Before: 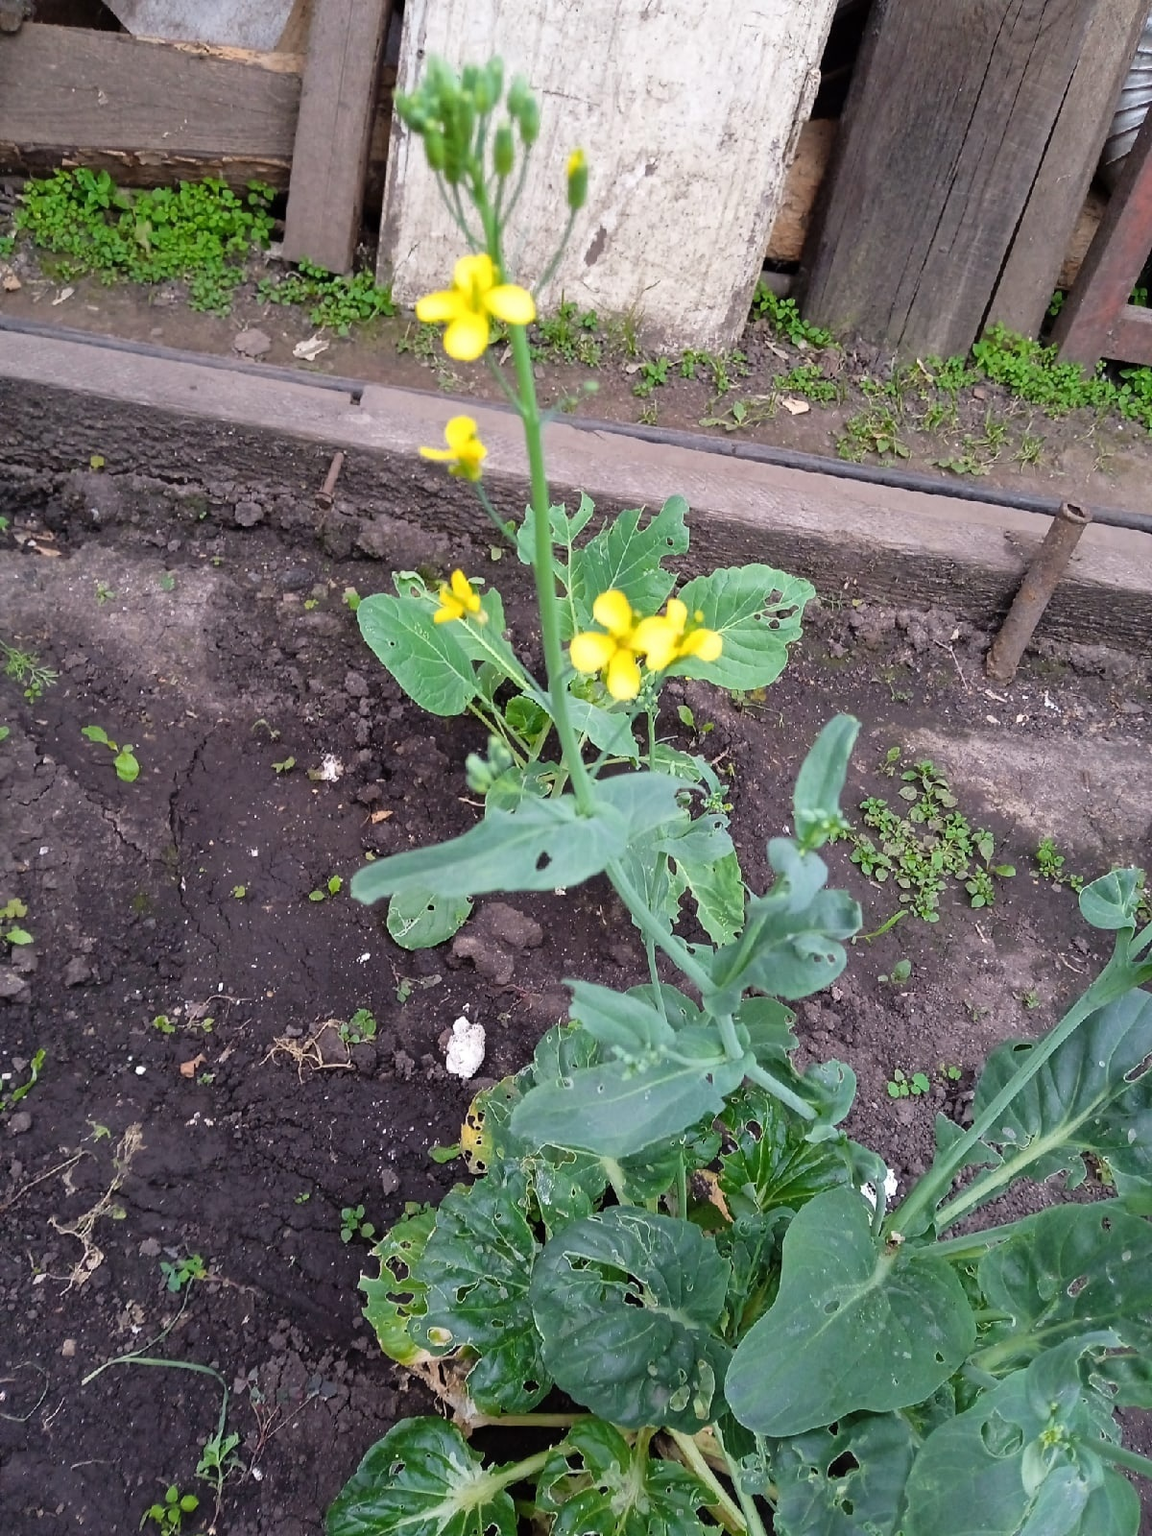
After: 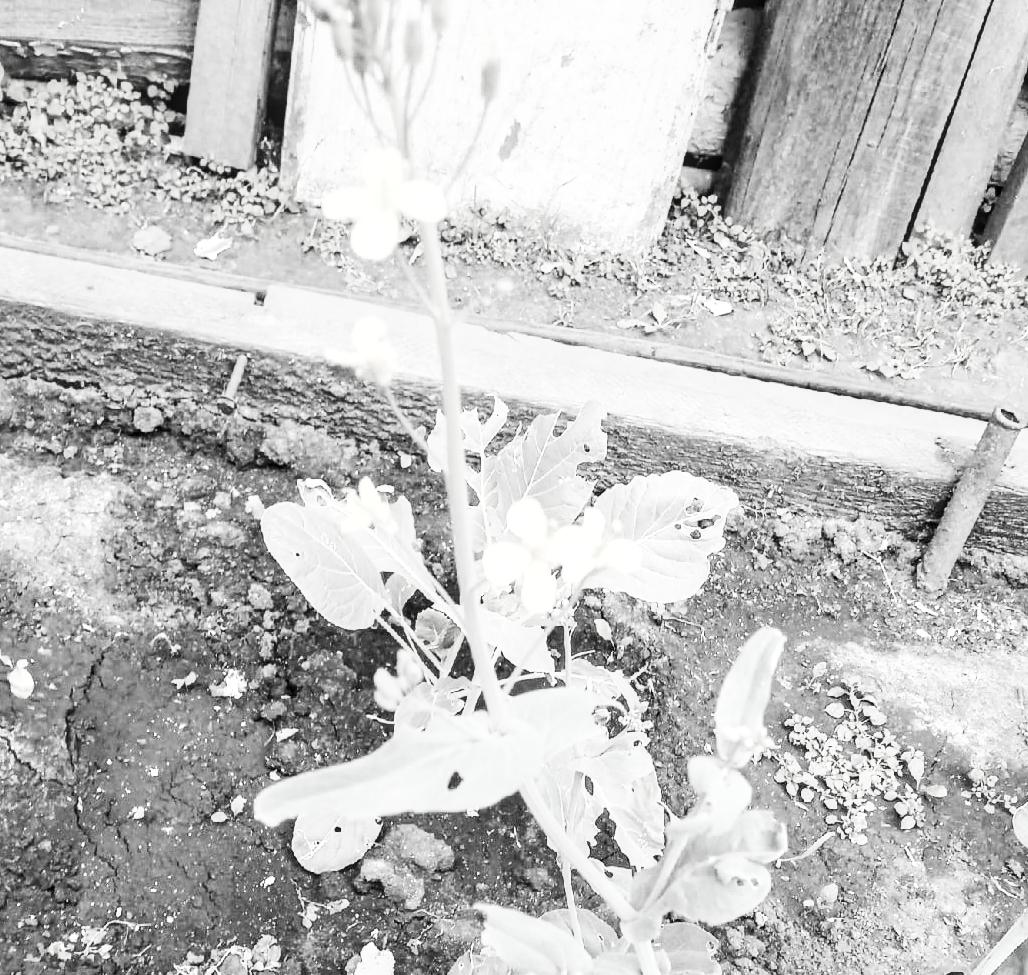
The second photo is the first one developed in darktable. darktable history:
exposure: exposure 1 EV, compensate exposure bias true, compensate highlight preservation false
crop and rotate: left 9.293%, top 7.332%, right 4.986%, bottom 31.682%
tone equalizer: edges refinement/feathering 500, mask exposure compensation -1.57 EV, preserve details no
filmic rgb: black relative exposure -6.56 EV, white relative exposure 4.71 EV, hardness 3.11, contrast 0.81, color science v6 (2022)
local contrast: on, module defaults
haze removal: strength 0.027, distance 0.257, compatibility mode true, adaptive false
contrast brightness saturation: contrast 0.526, brightness 0.456, saturation -0.981
